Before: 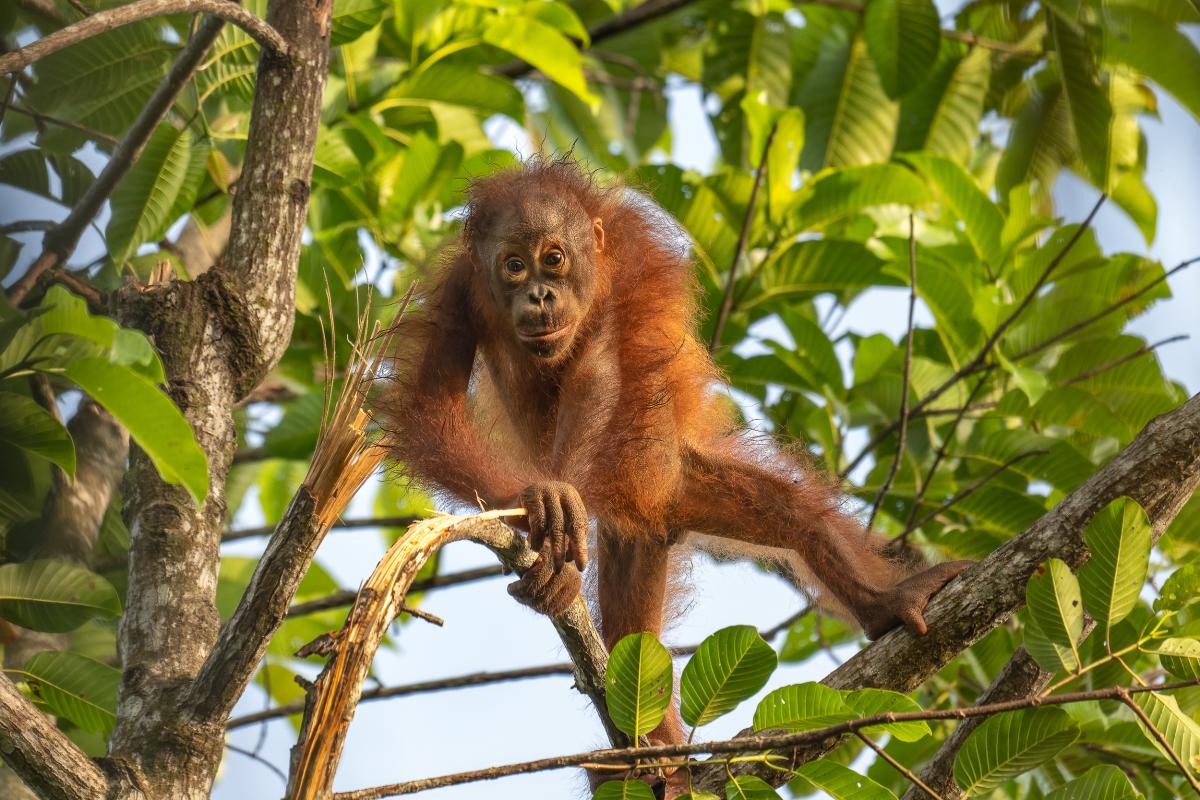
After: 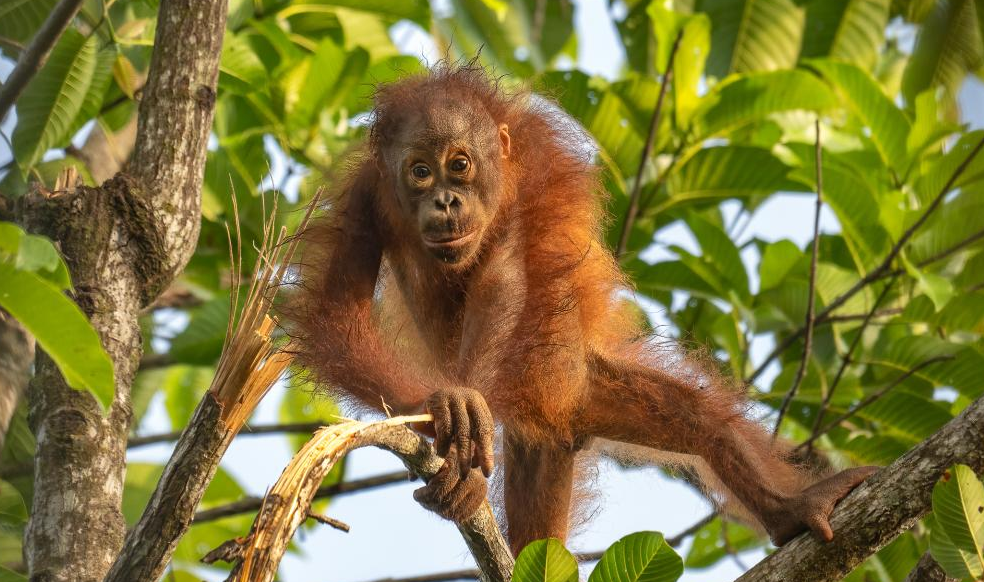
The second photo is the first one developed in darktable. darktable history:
white balance: emerald 1
crop: left 7.856%, top 11.836%, right 10.12%, bottom 15.387%
